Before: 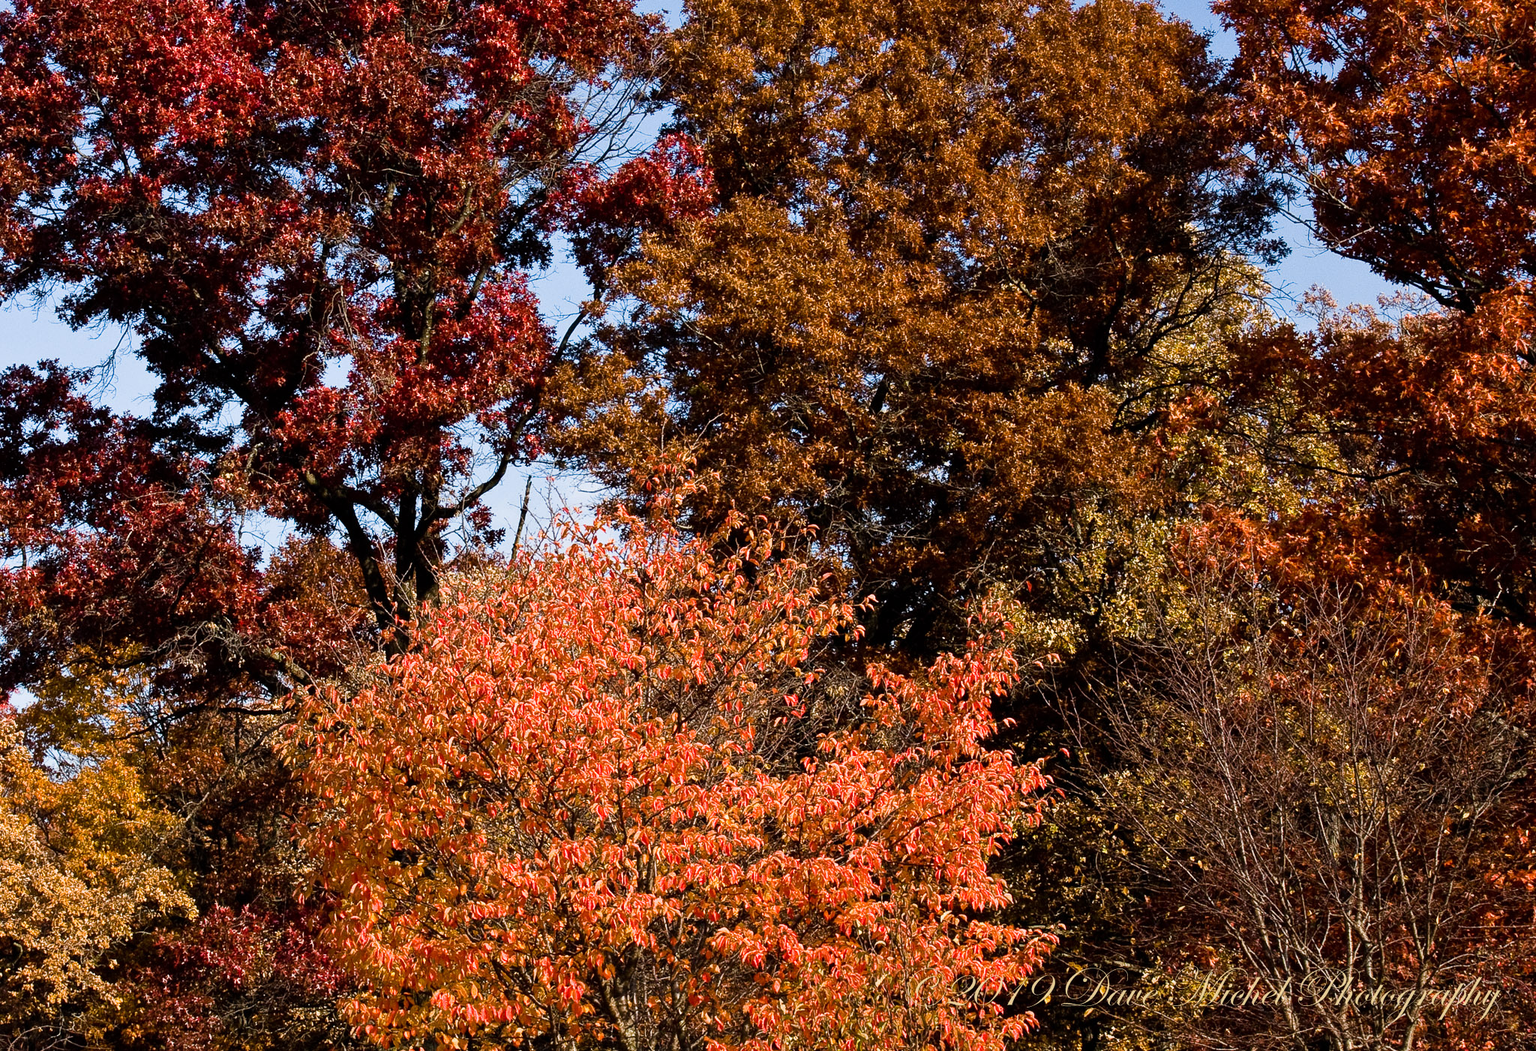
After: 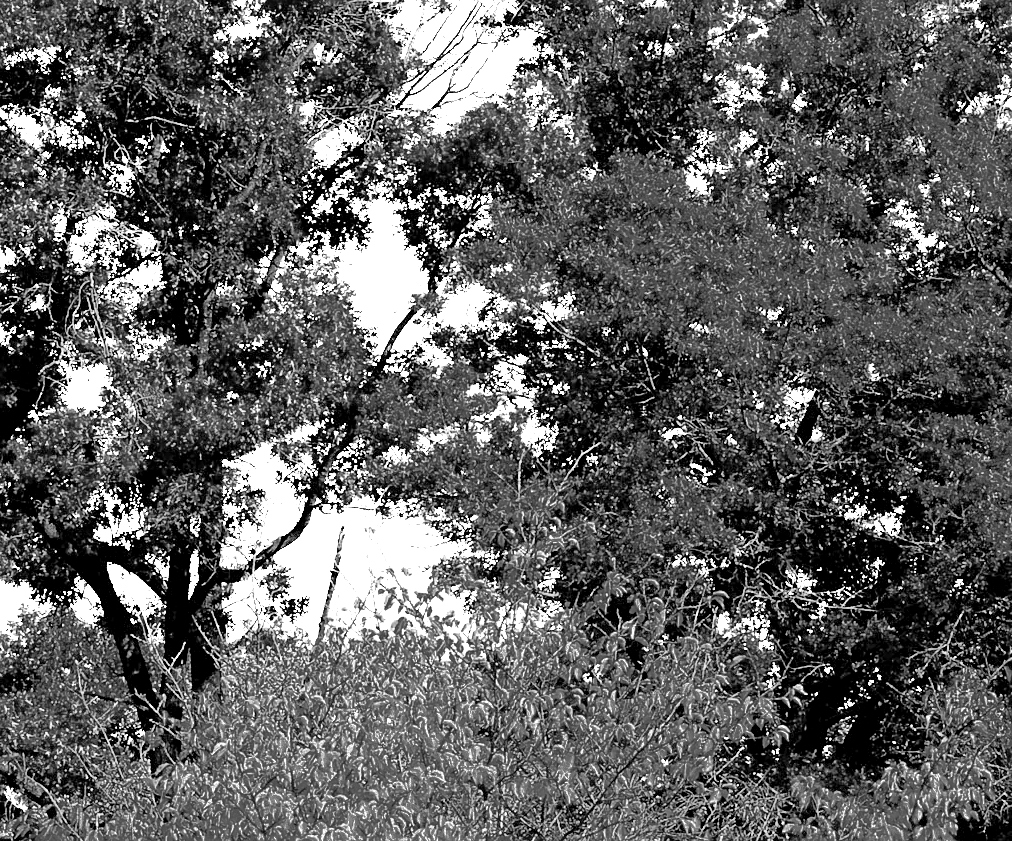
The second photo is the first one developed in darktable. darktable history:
exposure: black level correction 0.001, exposure 1.994 EV, compensate exposure bias true, compensate highlight preservation false
sharpen: on, module defaults
shadows and highlights: shadows 8.97, white point adjustment 0.955, highlights -39.88
crop: left 17.821%, top 7.74%, right 32.75%, bottom 32.216%
color zones: curves: ch0 [(0.287, 0.048) (0.493, 0.484) (0.737, 0.816)]; ch1 [(0, 0) (0.143, 0) (0.286, 0) (0.429, 0) (0.571, 0) (0.714, 0) (0.857, 0)]
tone equalizer: -7 EV 0.143 EV, -6 EV 0.594 EV, -5 EV 1.15 EV, -4 EV 1.31 EV, -3 EV 1.12 EV, -2 EV 0.6 EV, -1 EV 0.167 EV, edges refinement/feathering 500, mask exposure compensation -1.57 EV, preserve details no
contrast brightness saturation: contrast 0.244, brightness 0.086
